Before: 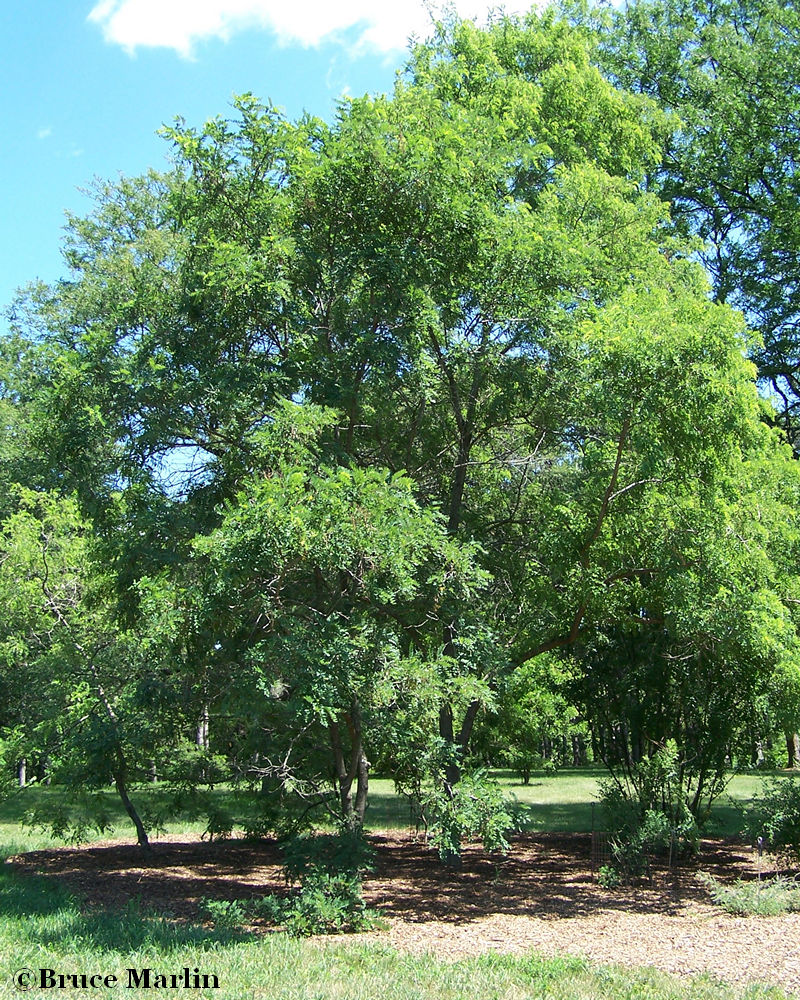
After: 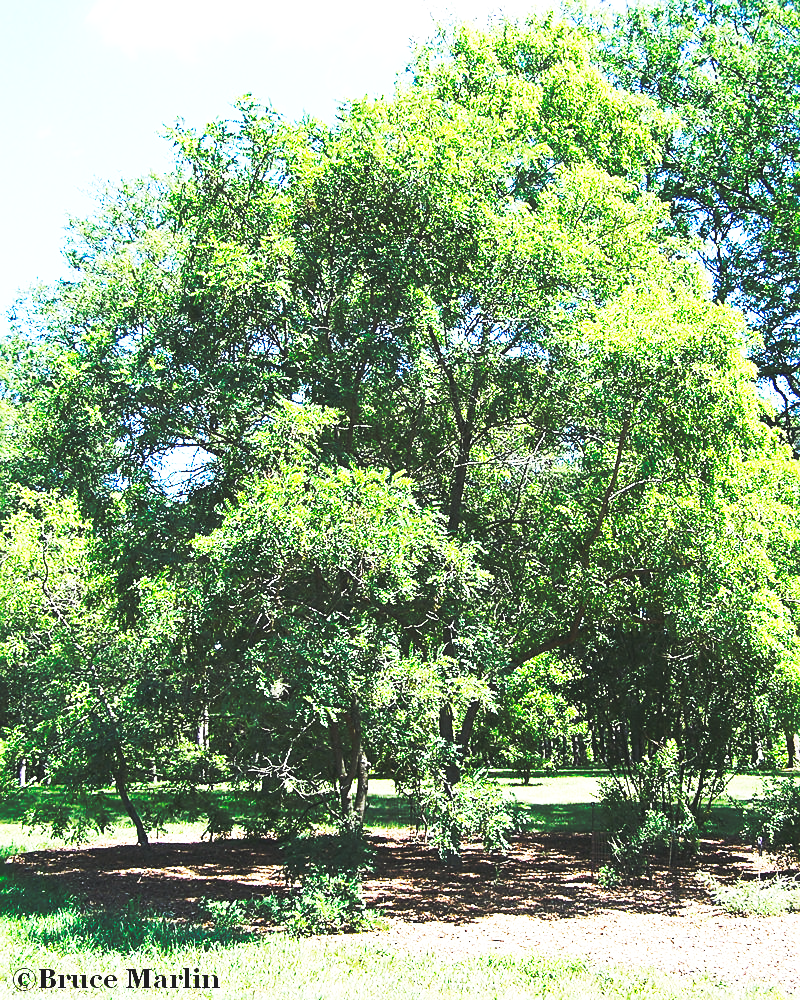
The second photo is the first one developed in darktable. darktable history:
sharpen: on, module defaults
base curve: curves: ch0 [(0, 0.015) (0.085, 0.116) (0.134, 0.298) (0.19, 0.545) (0.296, 0.764) (0.599, 0.982) (1, 1)], preserve colors none
